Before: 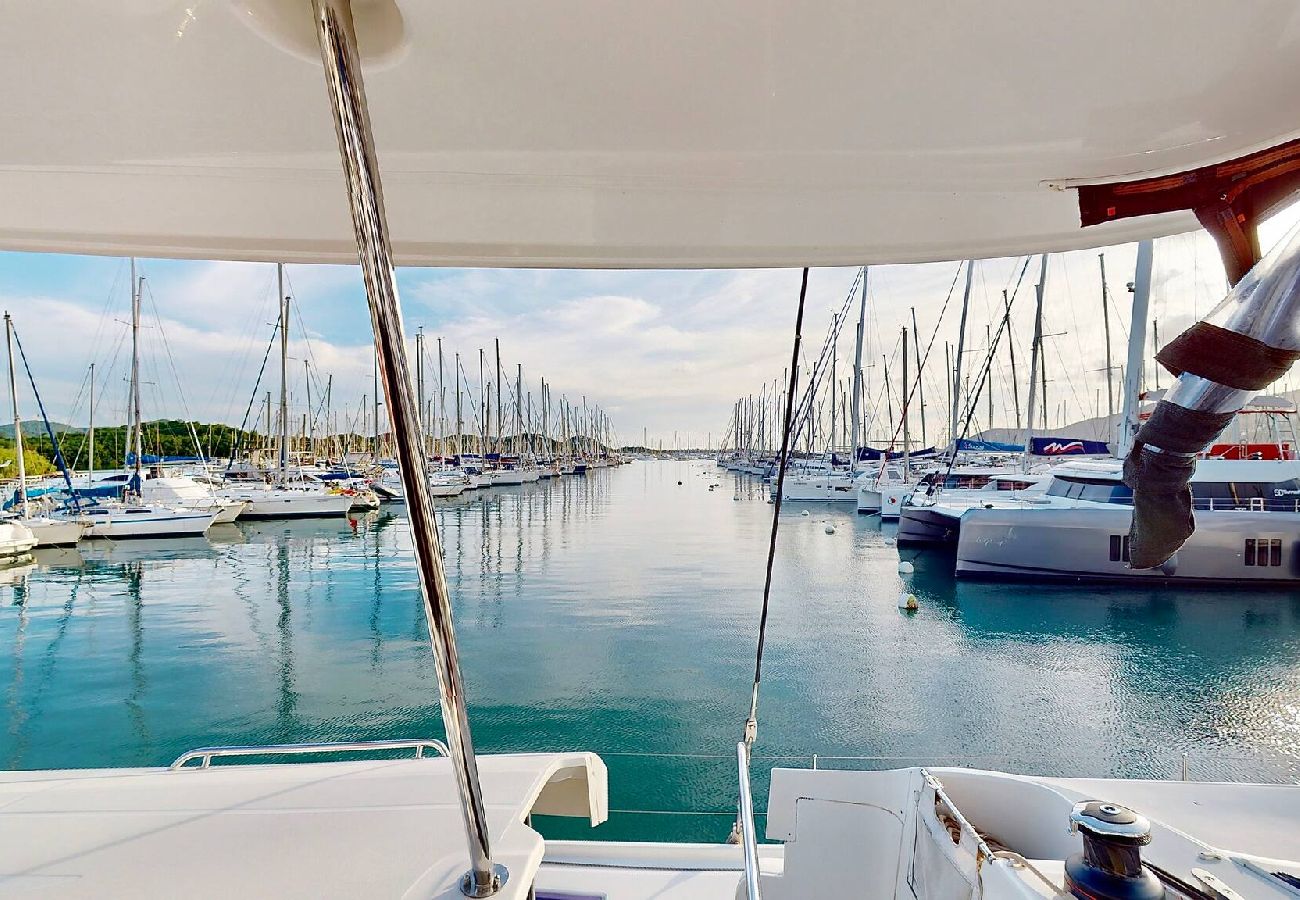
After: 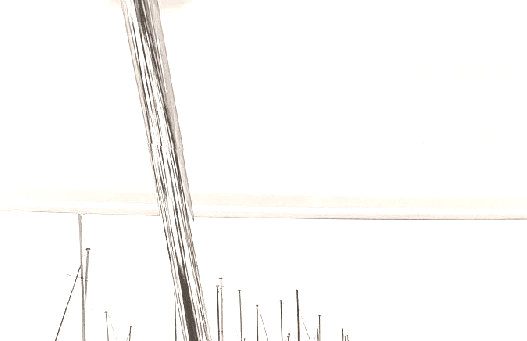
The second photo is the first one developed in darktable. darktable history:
crop: left 15.452%, top 5.459%, right 43.956%, bottom 56.62%
colorize: hue 34.49°, saturation 35.33%, source mix 100%, lightness 55%, version 1
white balance: red 1.042, blue 1.17
grain: on, module defaults
